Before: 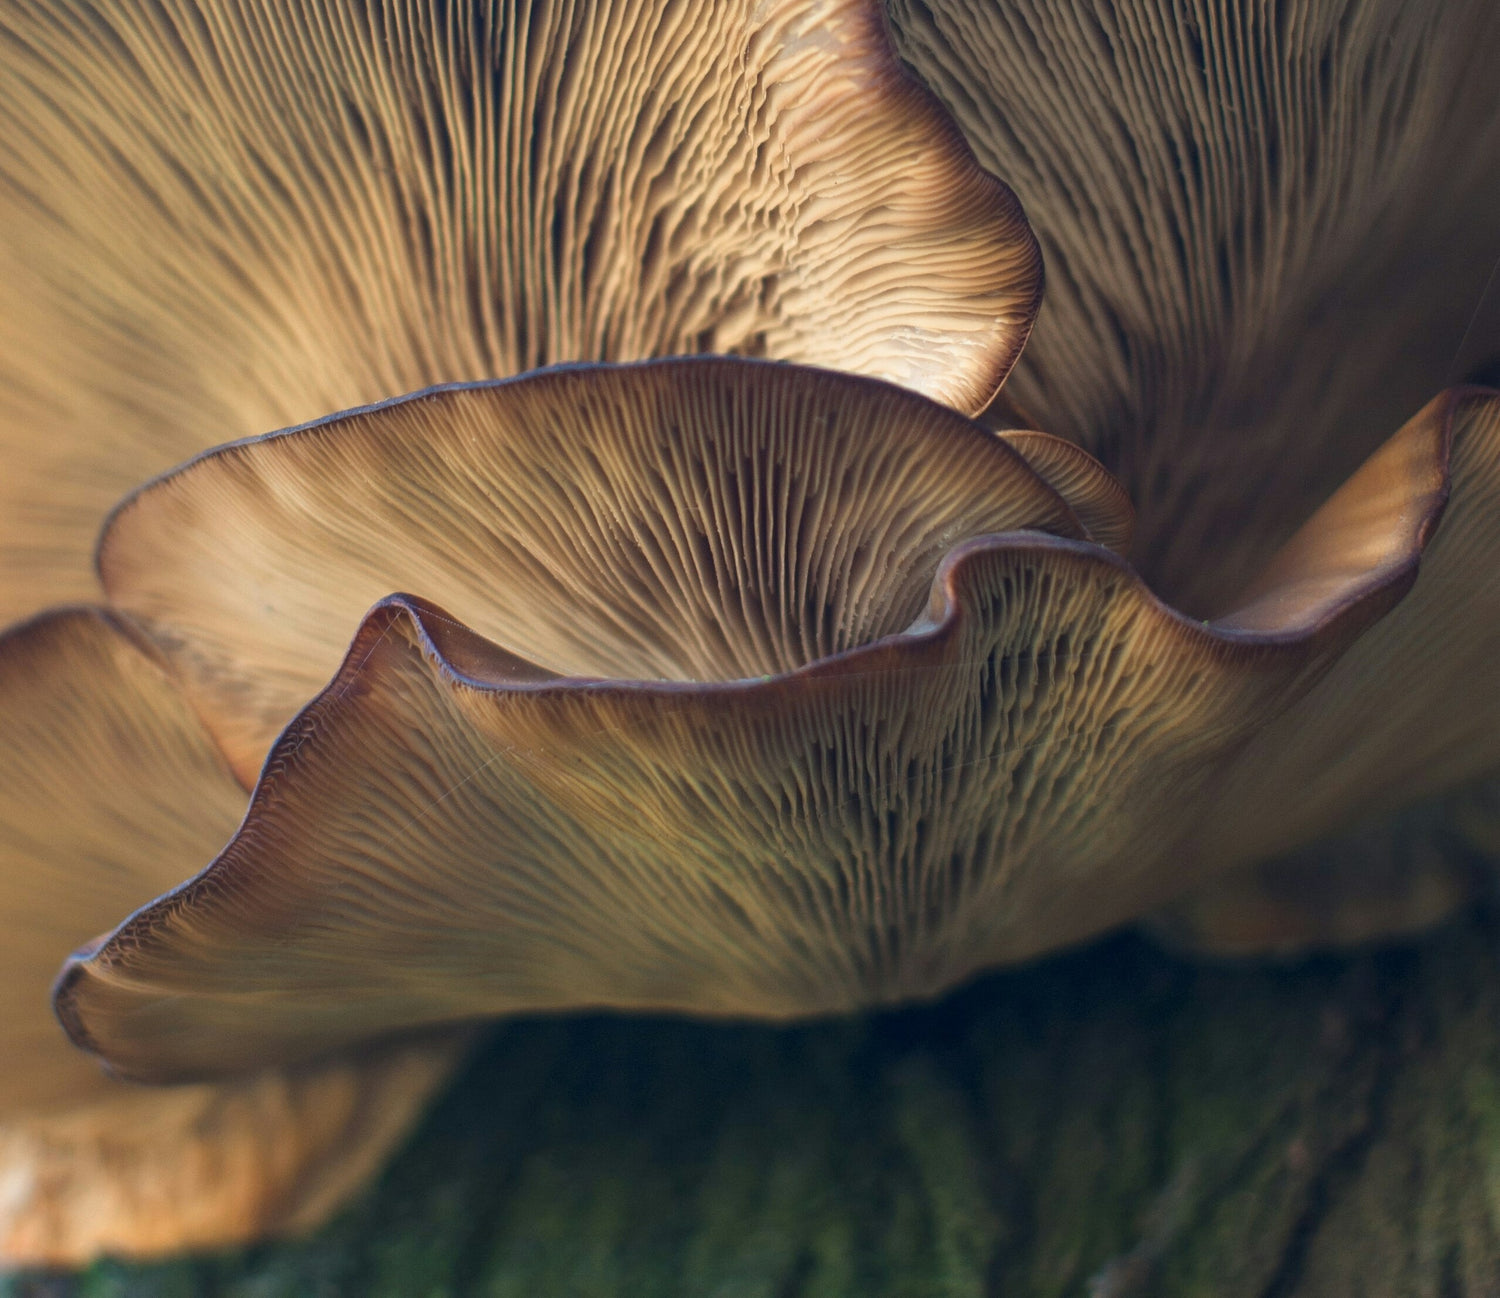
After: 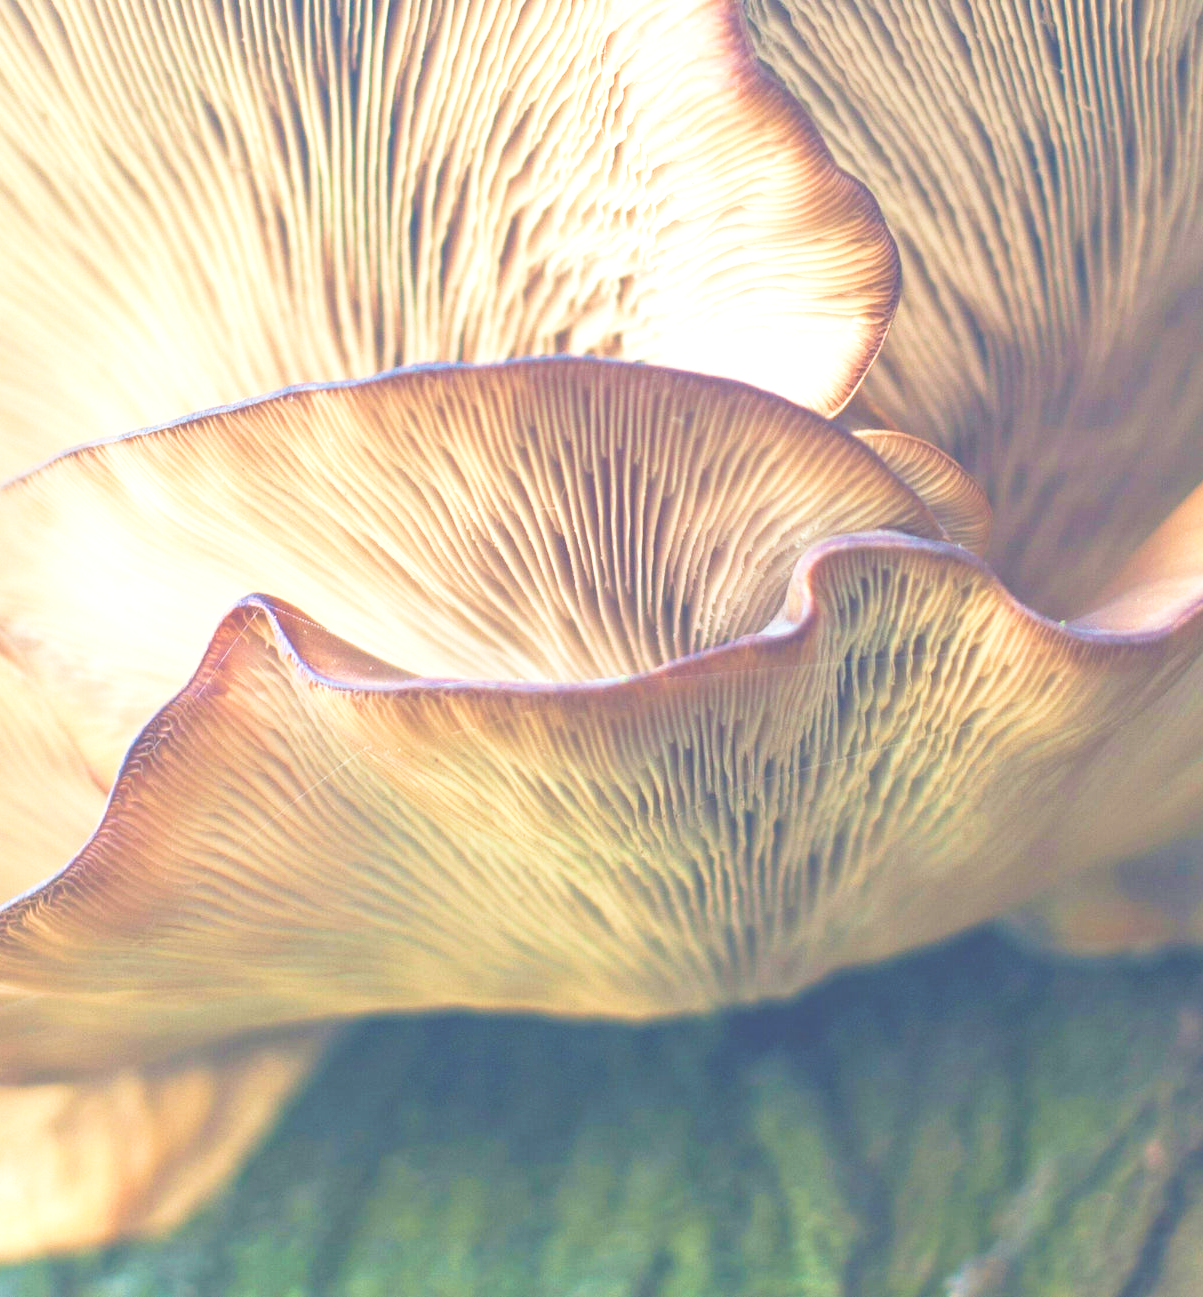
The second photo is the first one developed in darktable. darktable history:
base curve: curves: ch0 [(0, 0) (0.036, 0.037) (0.121, 0.228) (0.46, 0.76) (0.859, 0.983) (1, 1)], preserve colors none
velvia: strength 45%
crop and rotate: left 9.597%, right 10.195%
exposure: black level correction -0.023, exposure 1.397 EV, compensate highlight preservation false
